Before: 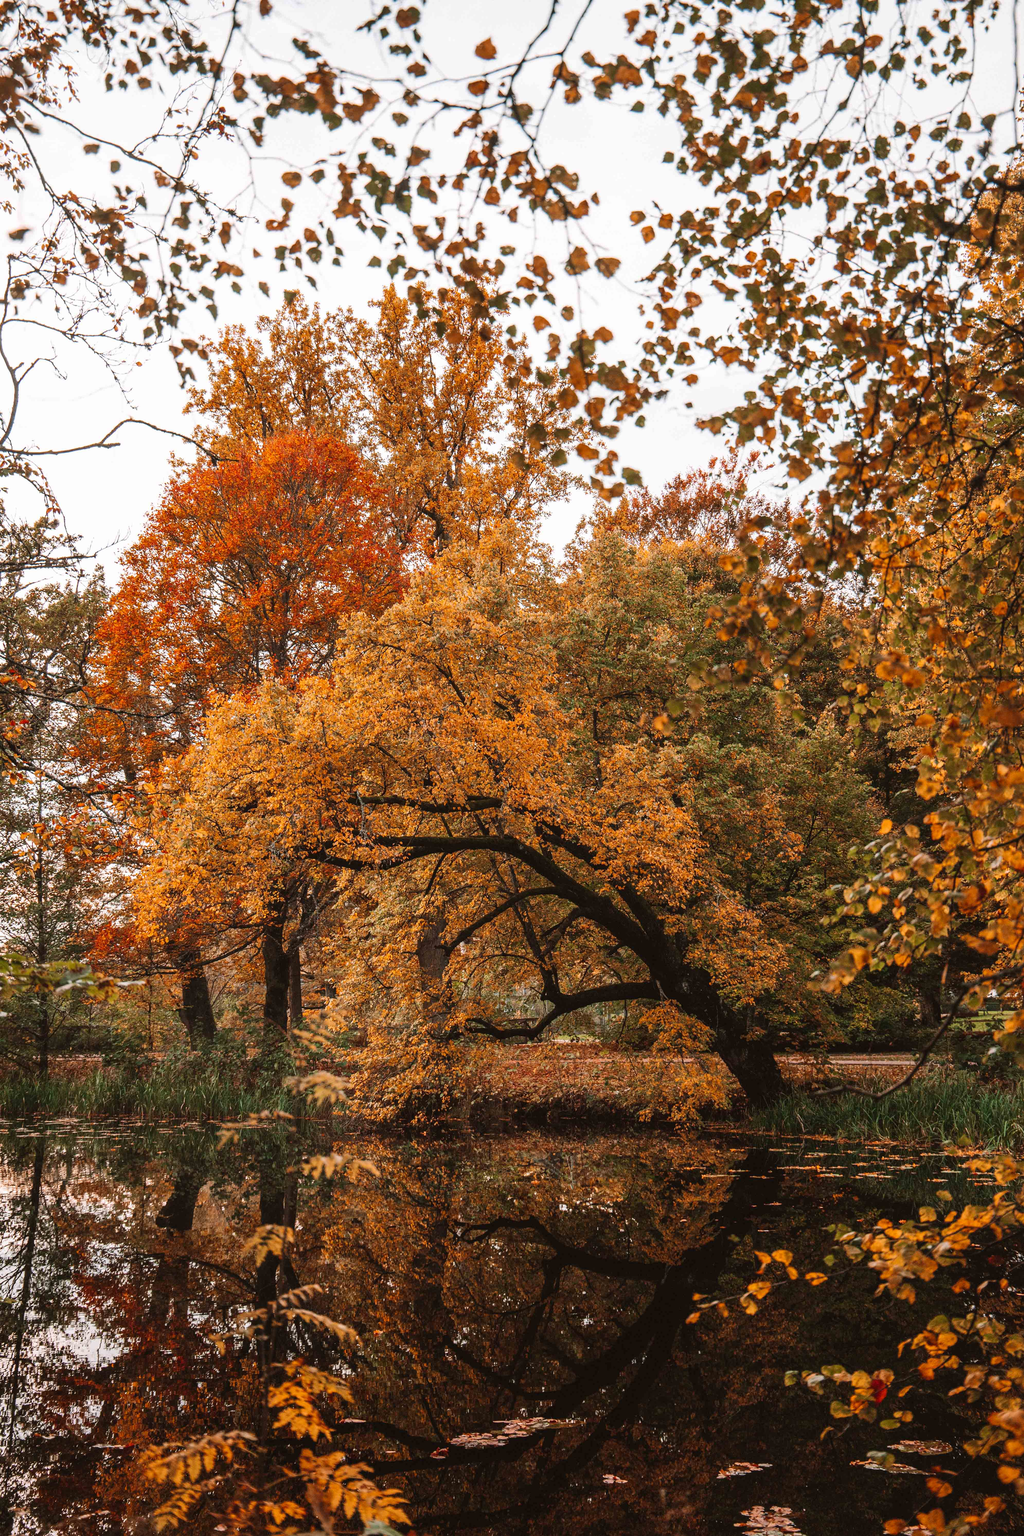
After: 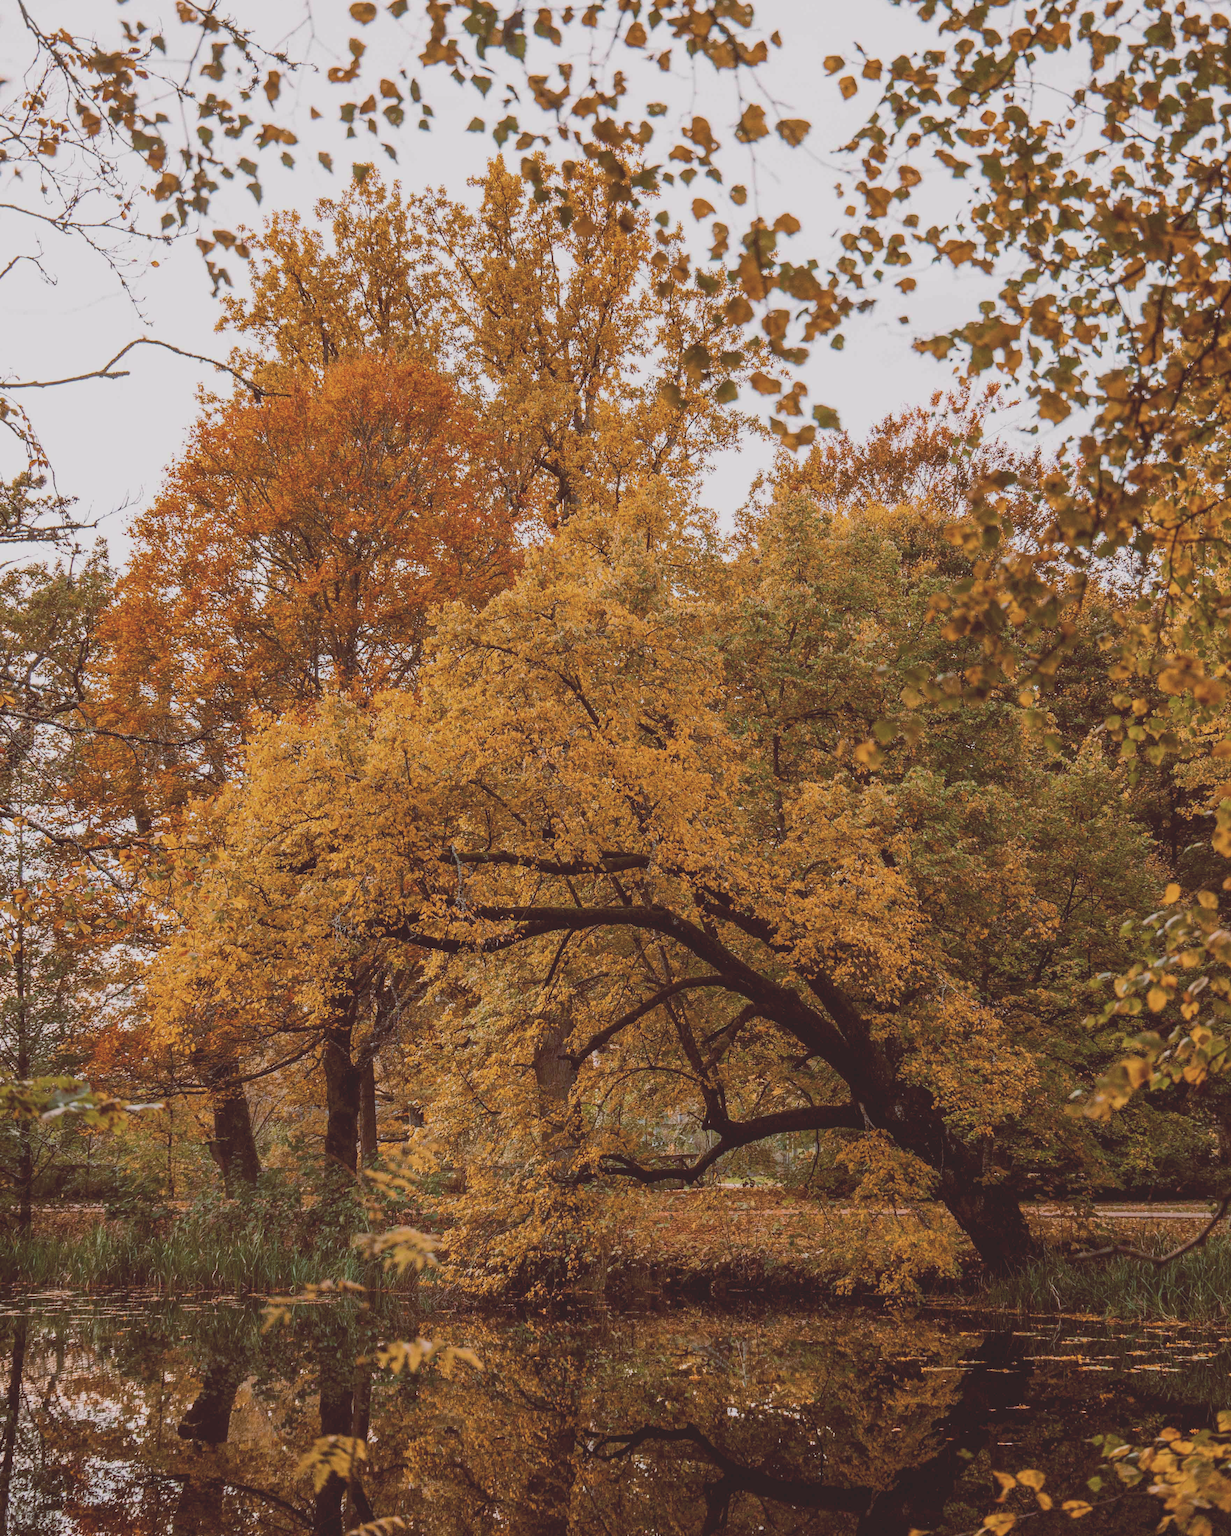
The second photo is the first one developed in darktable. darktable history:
contrast brightness saturation: contrast -0.267, saturation -0.445
color balance rgb: power › chroma 1.008%, power › hue 252.61°, global offset › luminance -0.205%, global offset › chroma 0.266%, linear chroma grading › global chroma 14.994%, perceptual saturation grading › global saturation 25.842%, global vibrance 20%
crop and rotate: left 2.464%, top 11.094%, right 9.212%, bottom 15.422%
